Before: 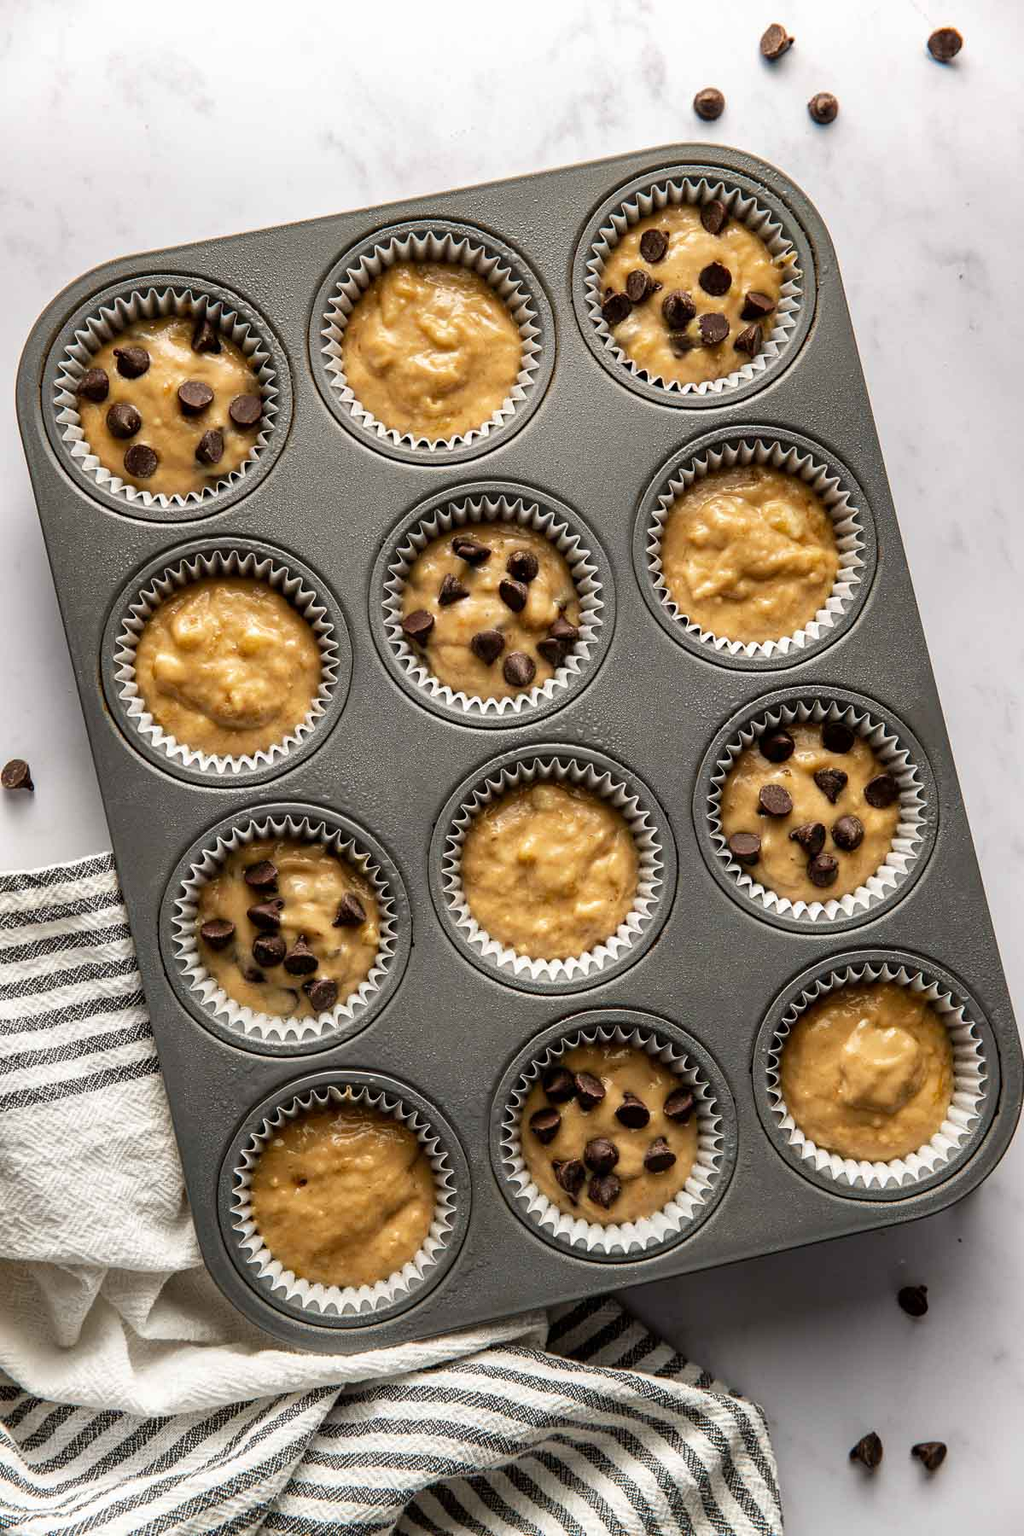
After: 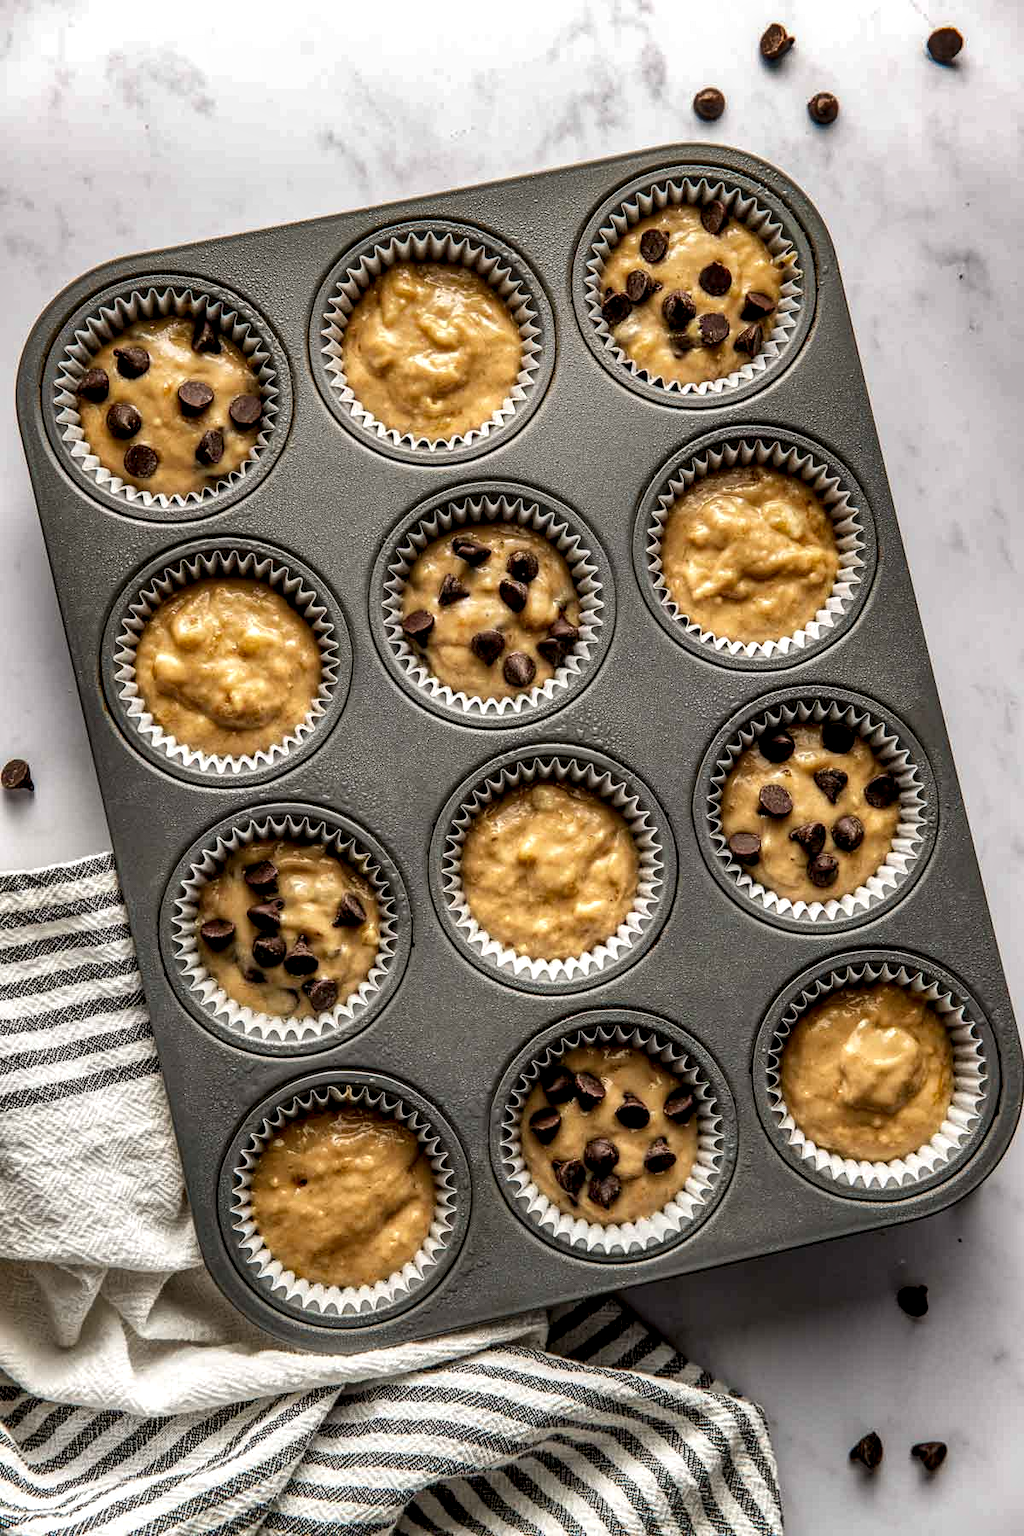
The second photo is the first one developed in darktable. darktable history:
shadows and highlights: low approximation 0.01, soften with gaussian
local contrast: highlights 20%, detail 150%
